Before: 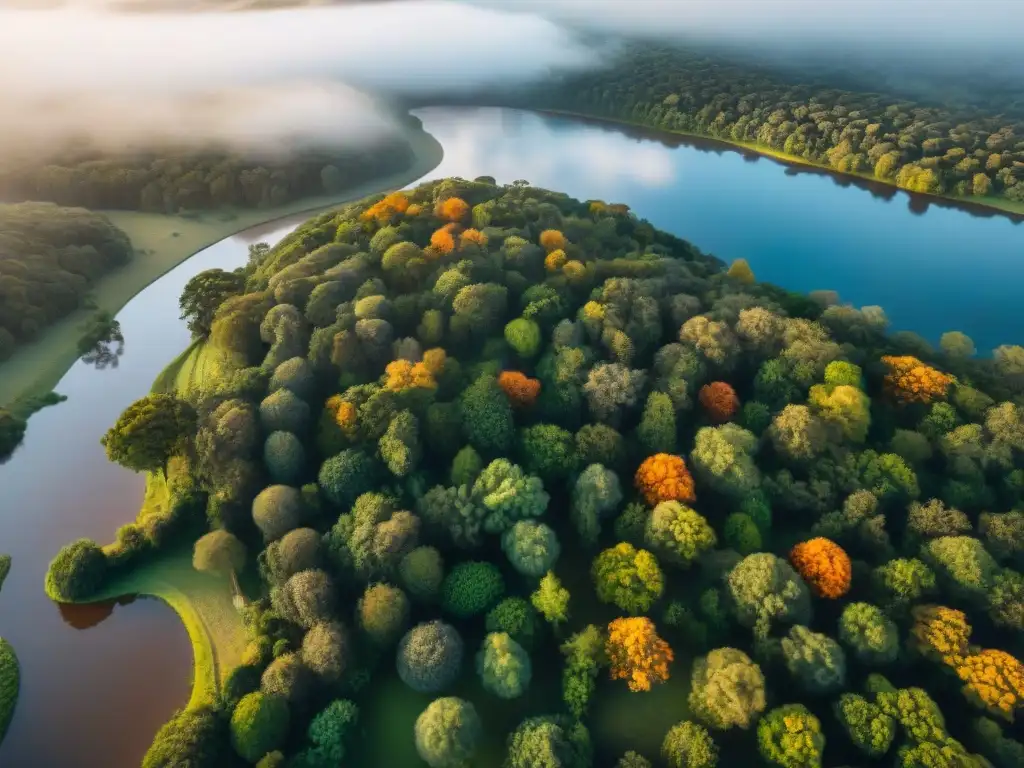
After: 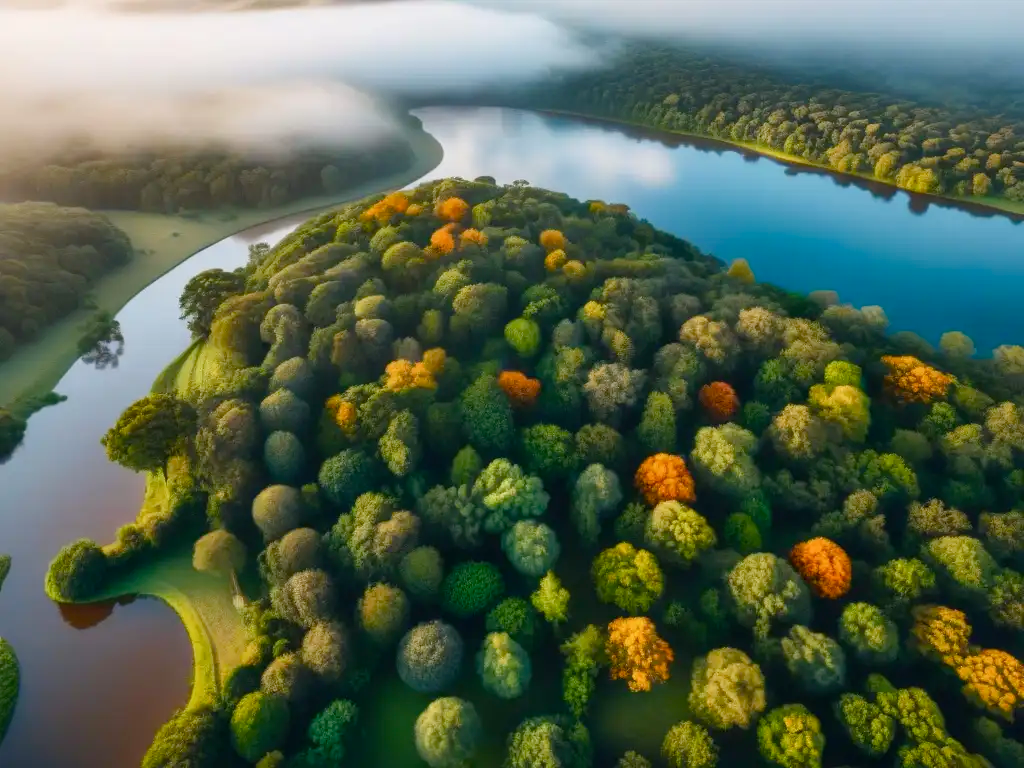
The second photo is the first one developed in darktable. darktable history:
color balance rgb: perceptual saturation grading › global saturation 20%, perceptual saturation grading › highlights -25.704%, perceptual saturation grading › shadows 24.429%
